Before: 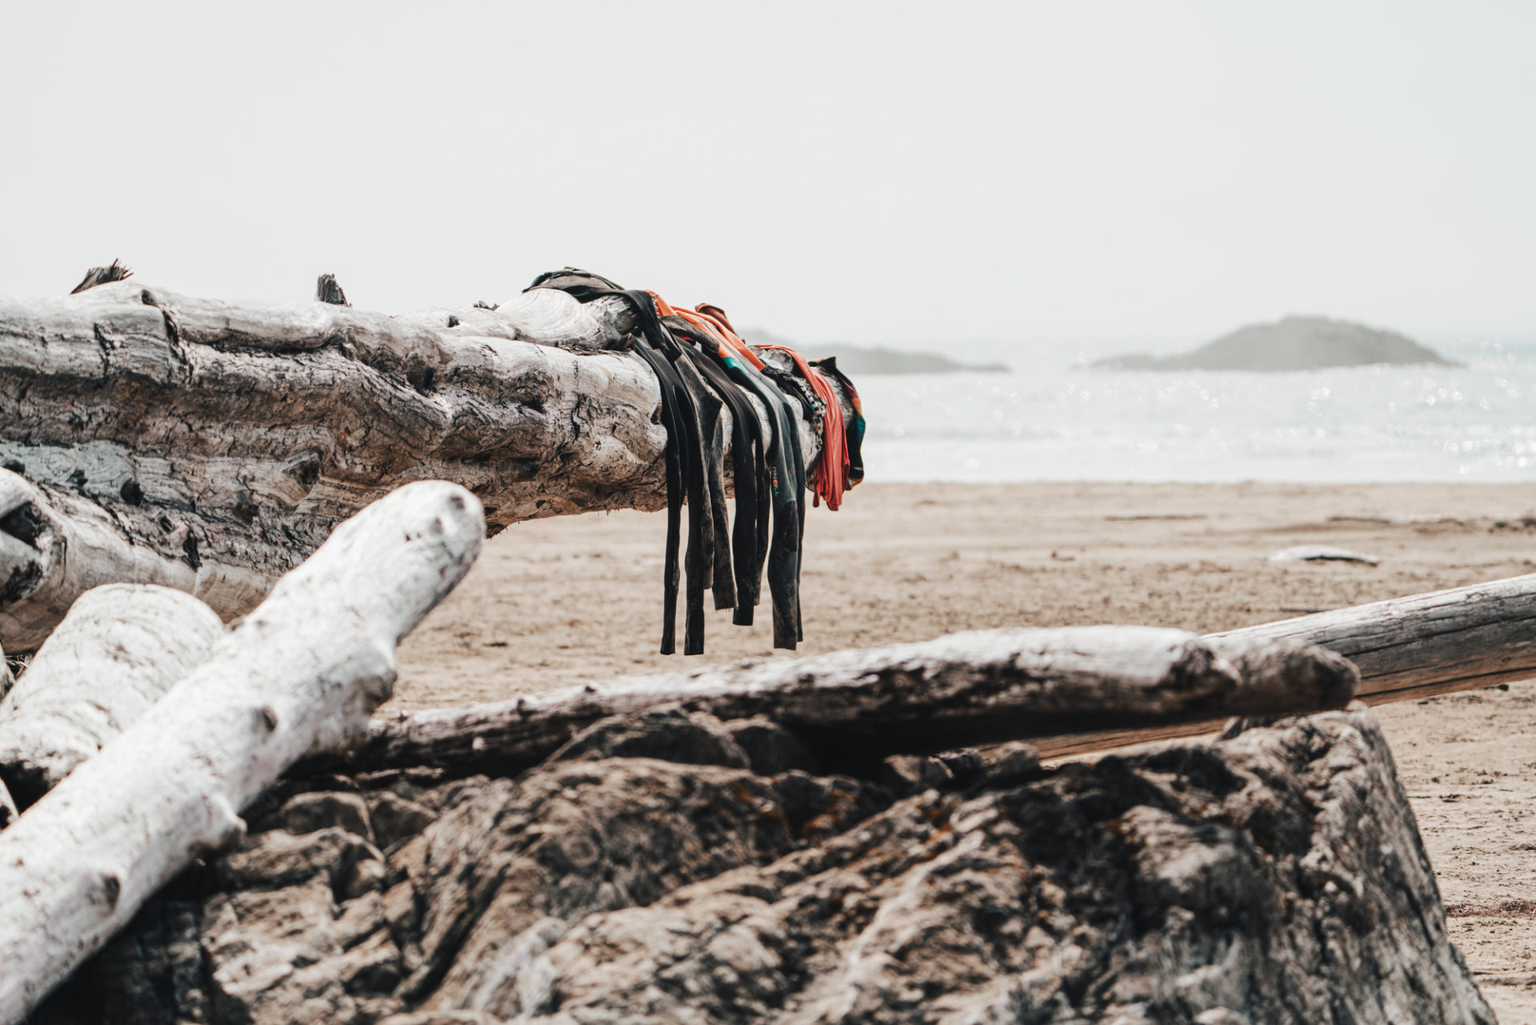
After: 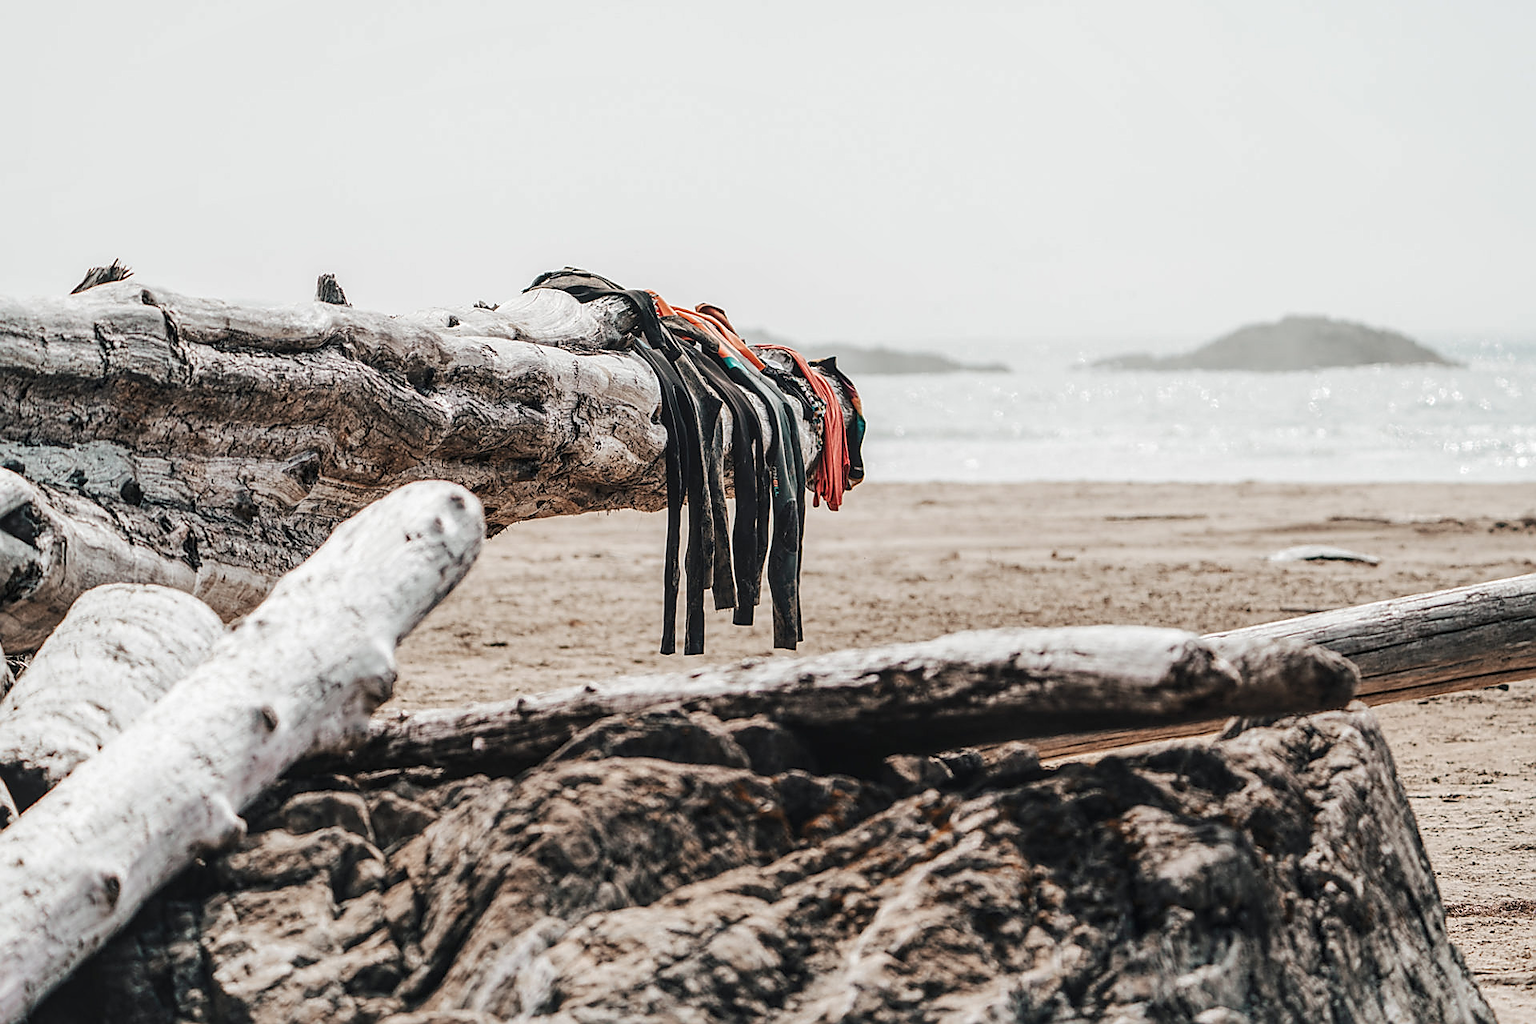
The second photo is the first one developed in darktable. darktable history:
sharpen: radius 1.362, amount 1.268, threshold 0.654
local contrast: on, module defaults
tone equalizer: edges refinement/feathering 500, mask exposure compensation -1.57 EV, preserve details no
